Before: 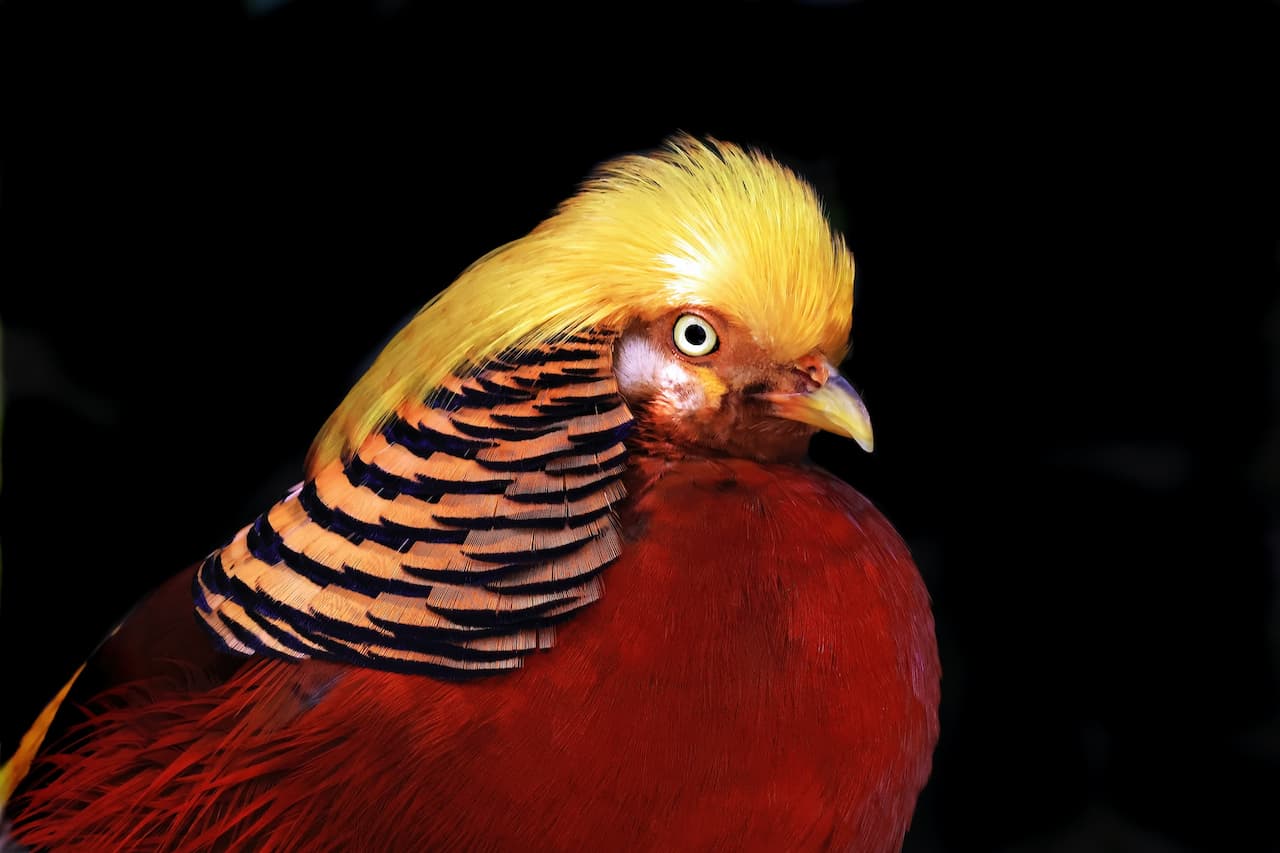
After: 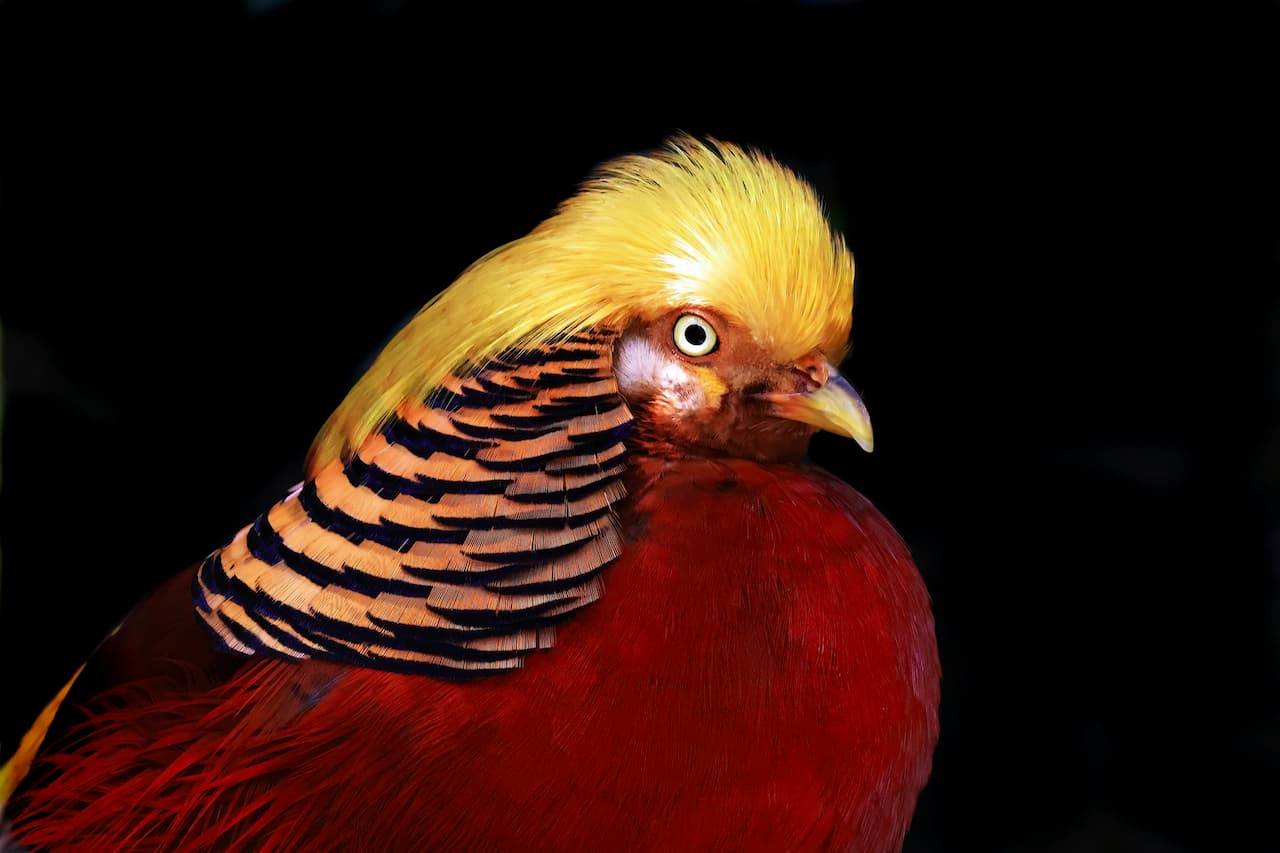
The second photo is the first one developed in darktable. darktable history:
contrast brightness saturation: contrast 0.028, brightness -0.044
